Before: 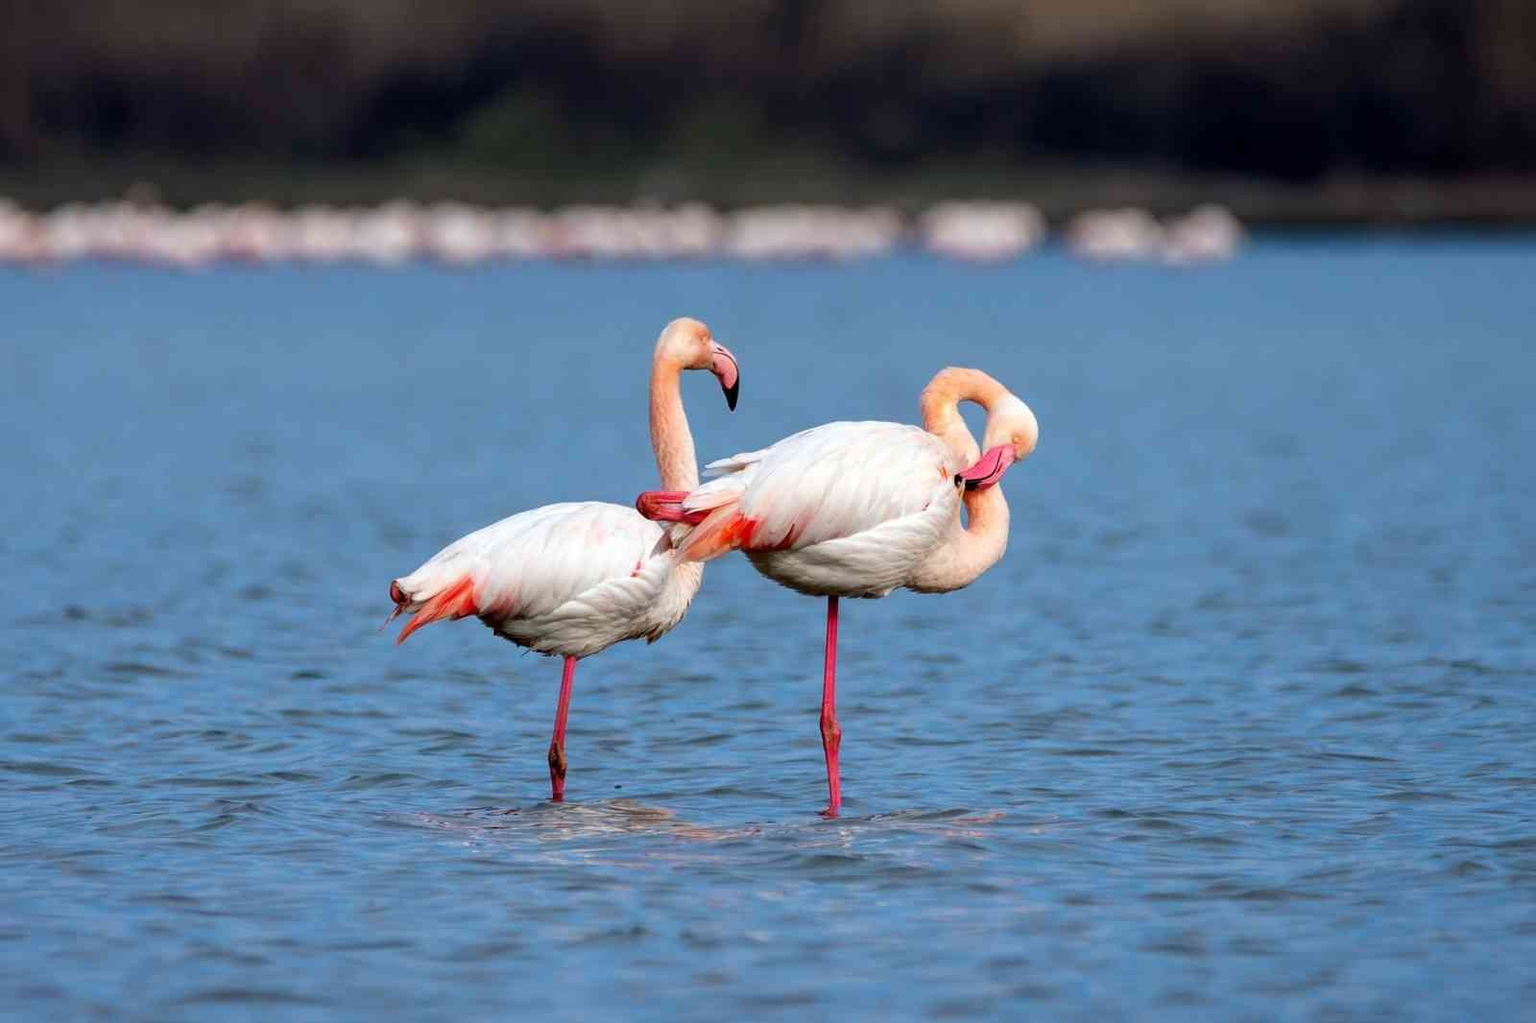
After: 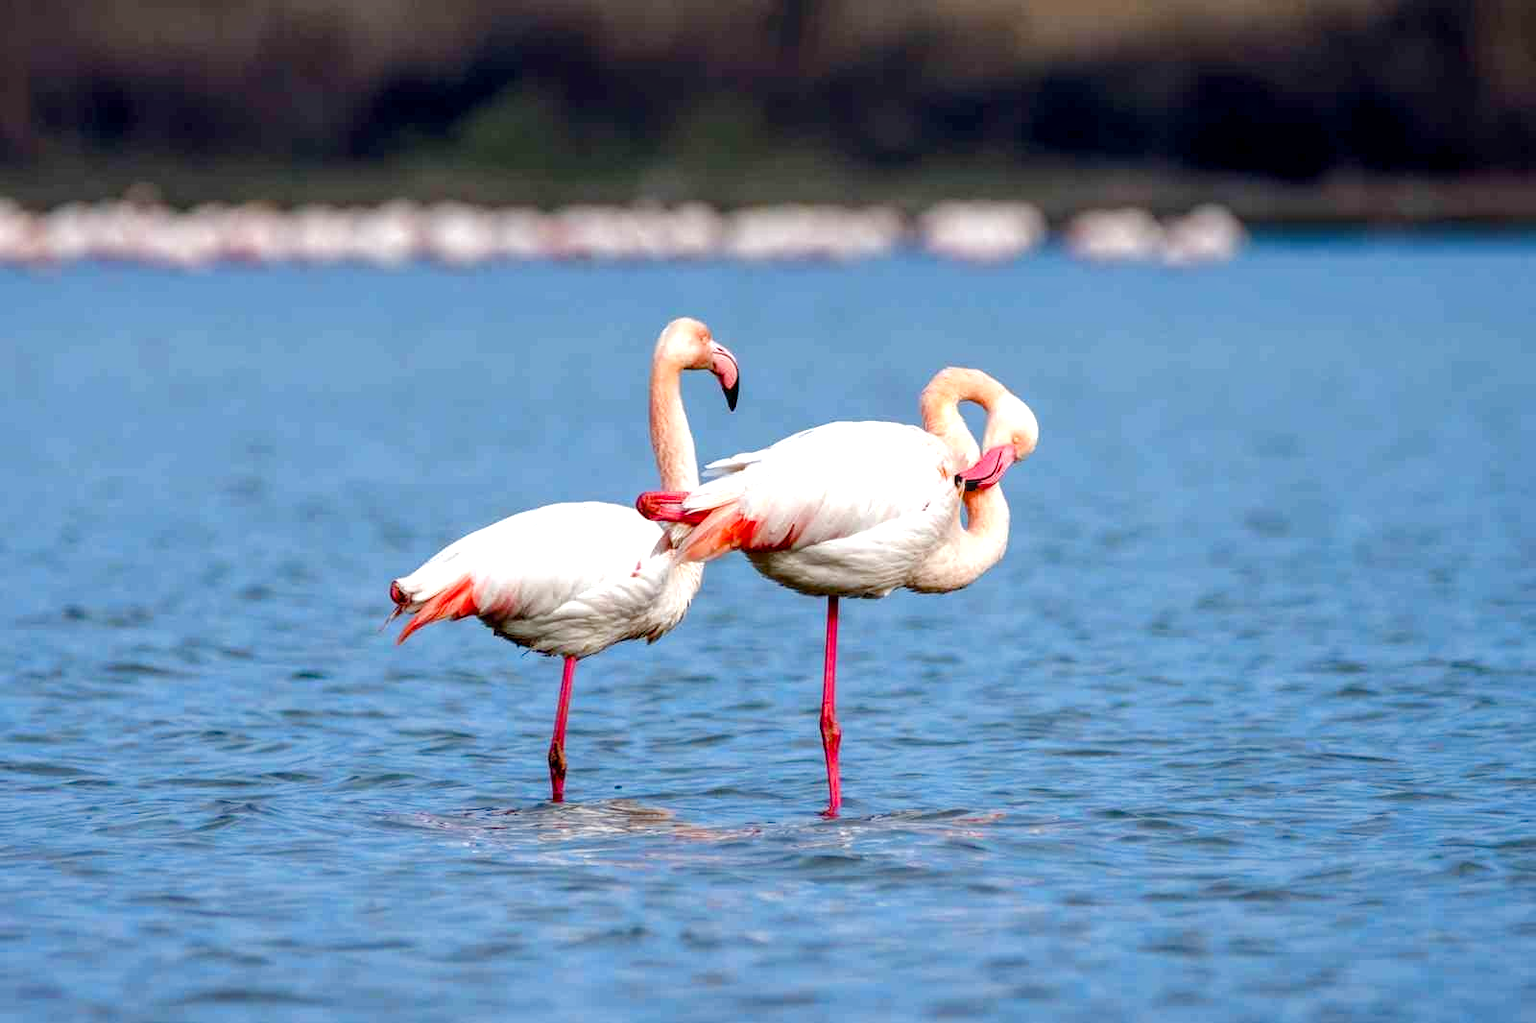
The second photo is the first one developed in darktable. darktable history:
rotate and perspective: automatic cropping original format, crop left 0, crop top 0
local contrast: on, module defaults
color balance rgb: perceptual saturation grading › global saturation 20%, perceptual saturation grading › highlights -50%, perceptual saturation grading › shadows 30%, perceptual brilliance grading › global brilliance 10%, perceptual brilliance grading › shadows 15%
